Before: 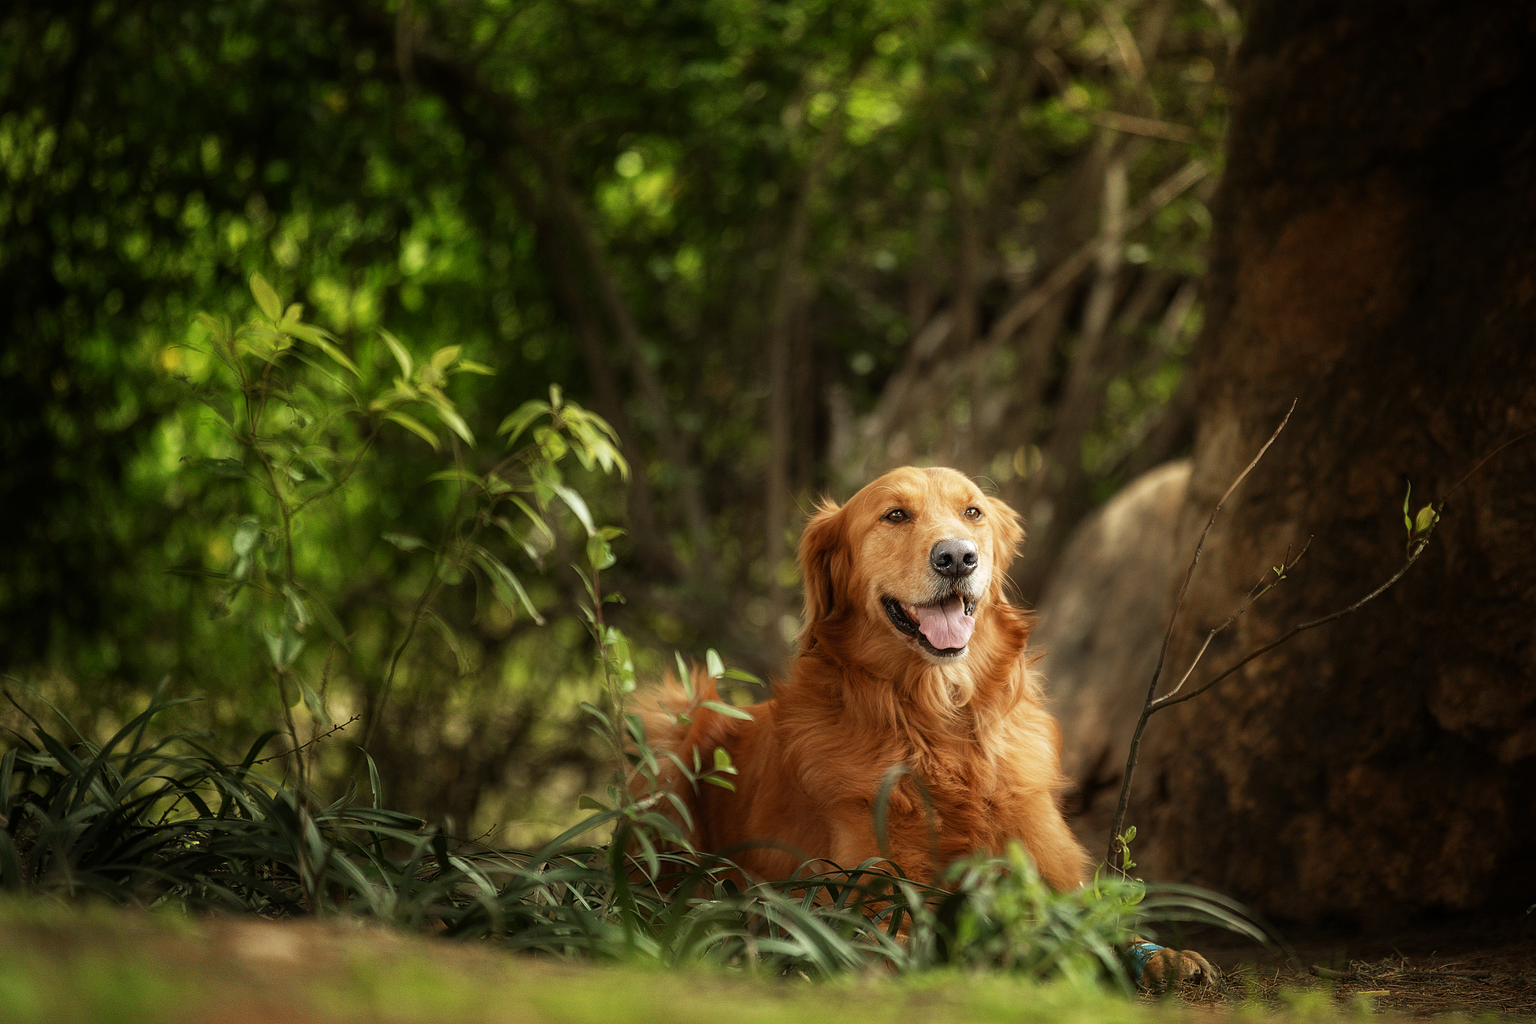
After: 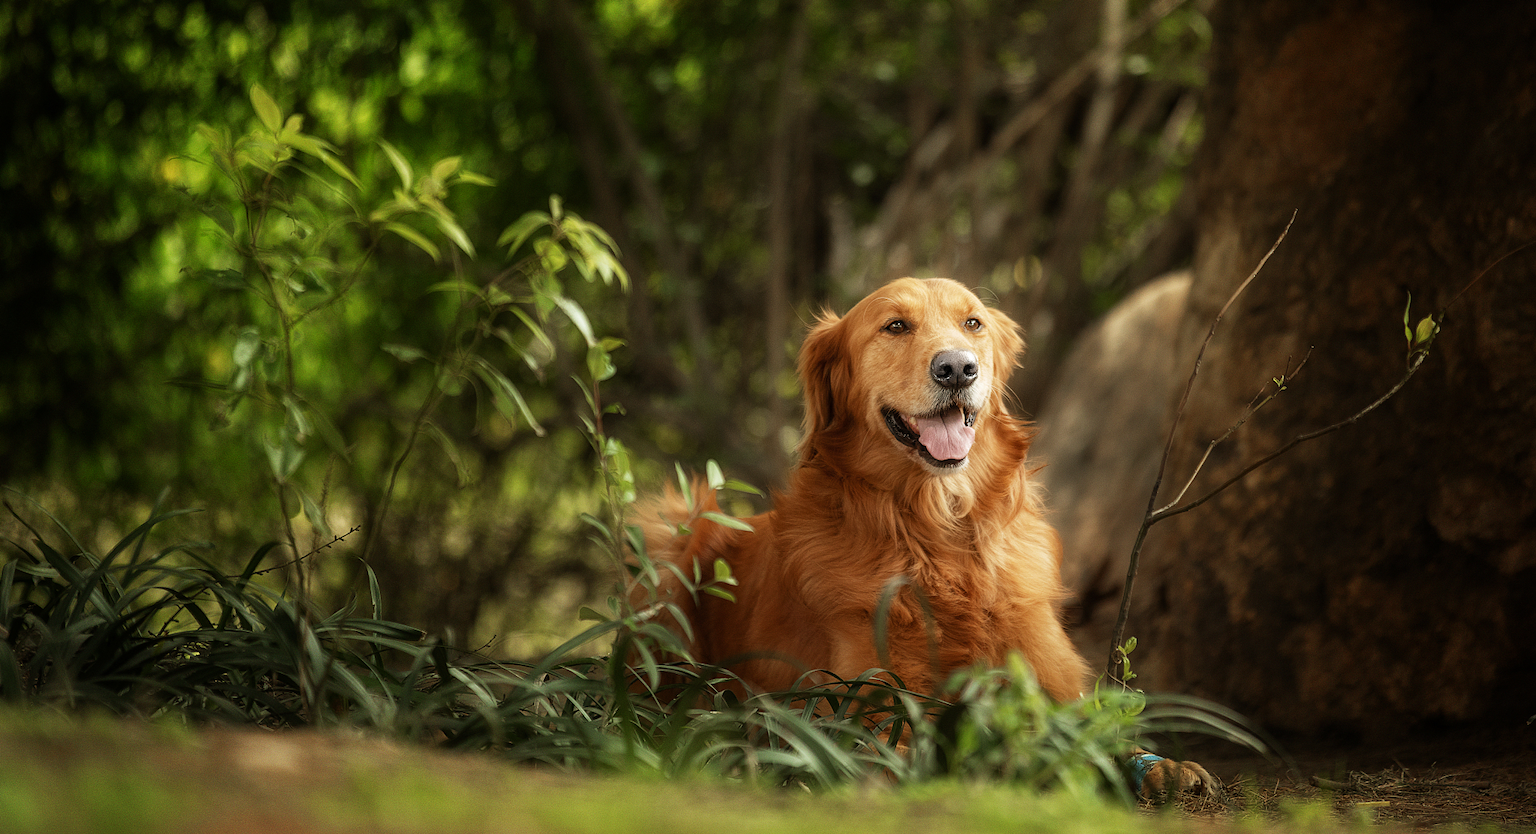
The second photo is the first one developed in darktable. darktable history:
crop and rotate: top 18.51%
